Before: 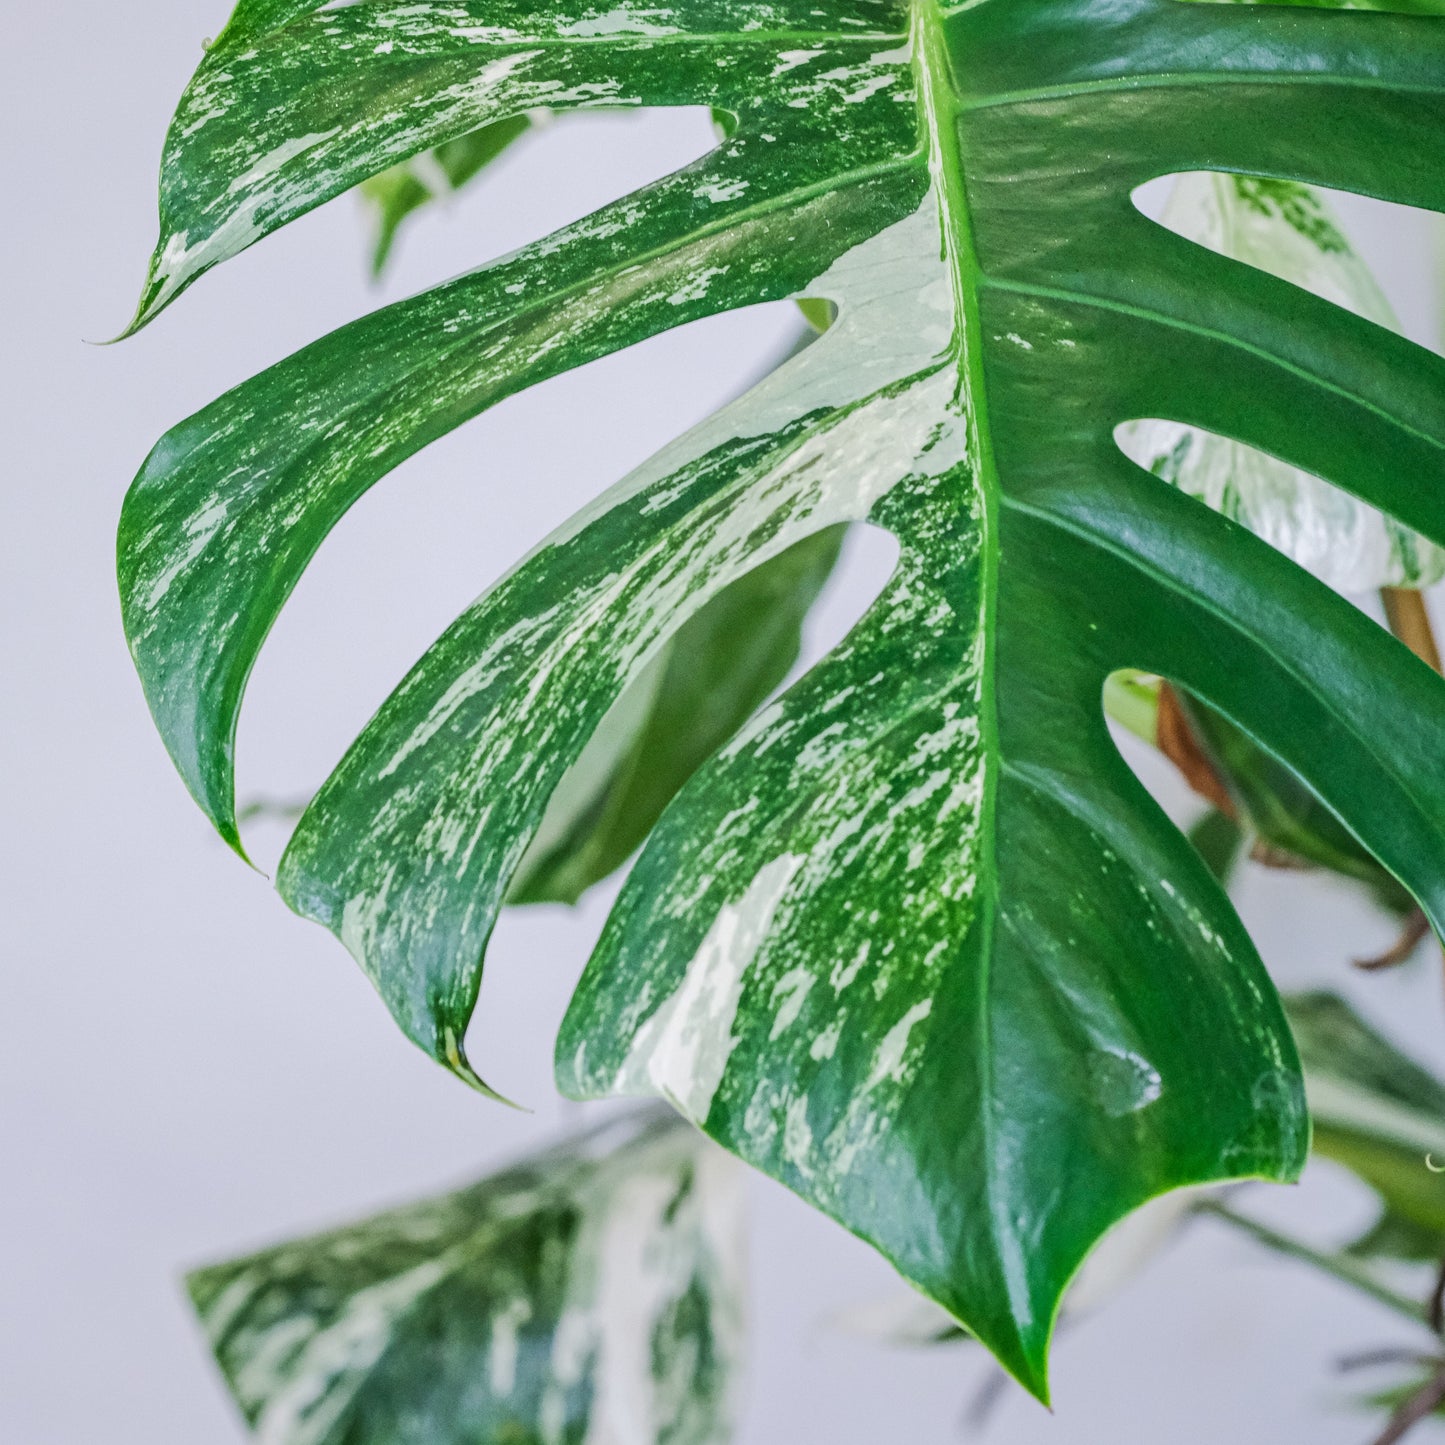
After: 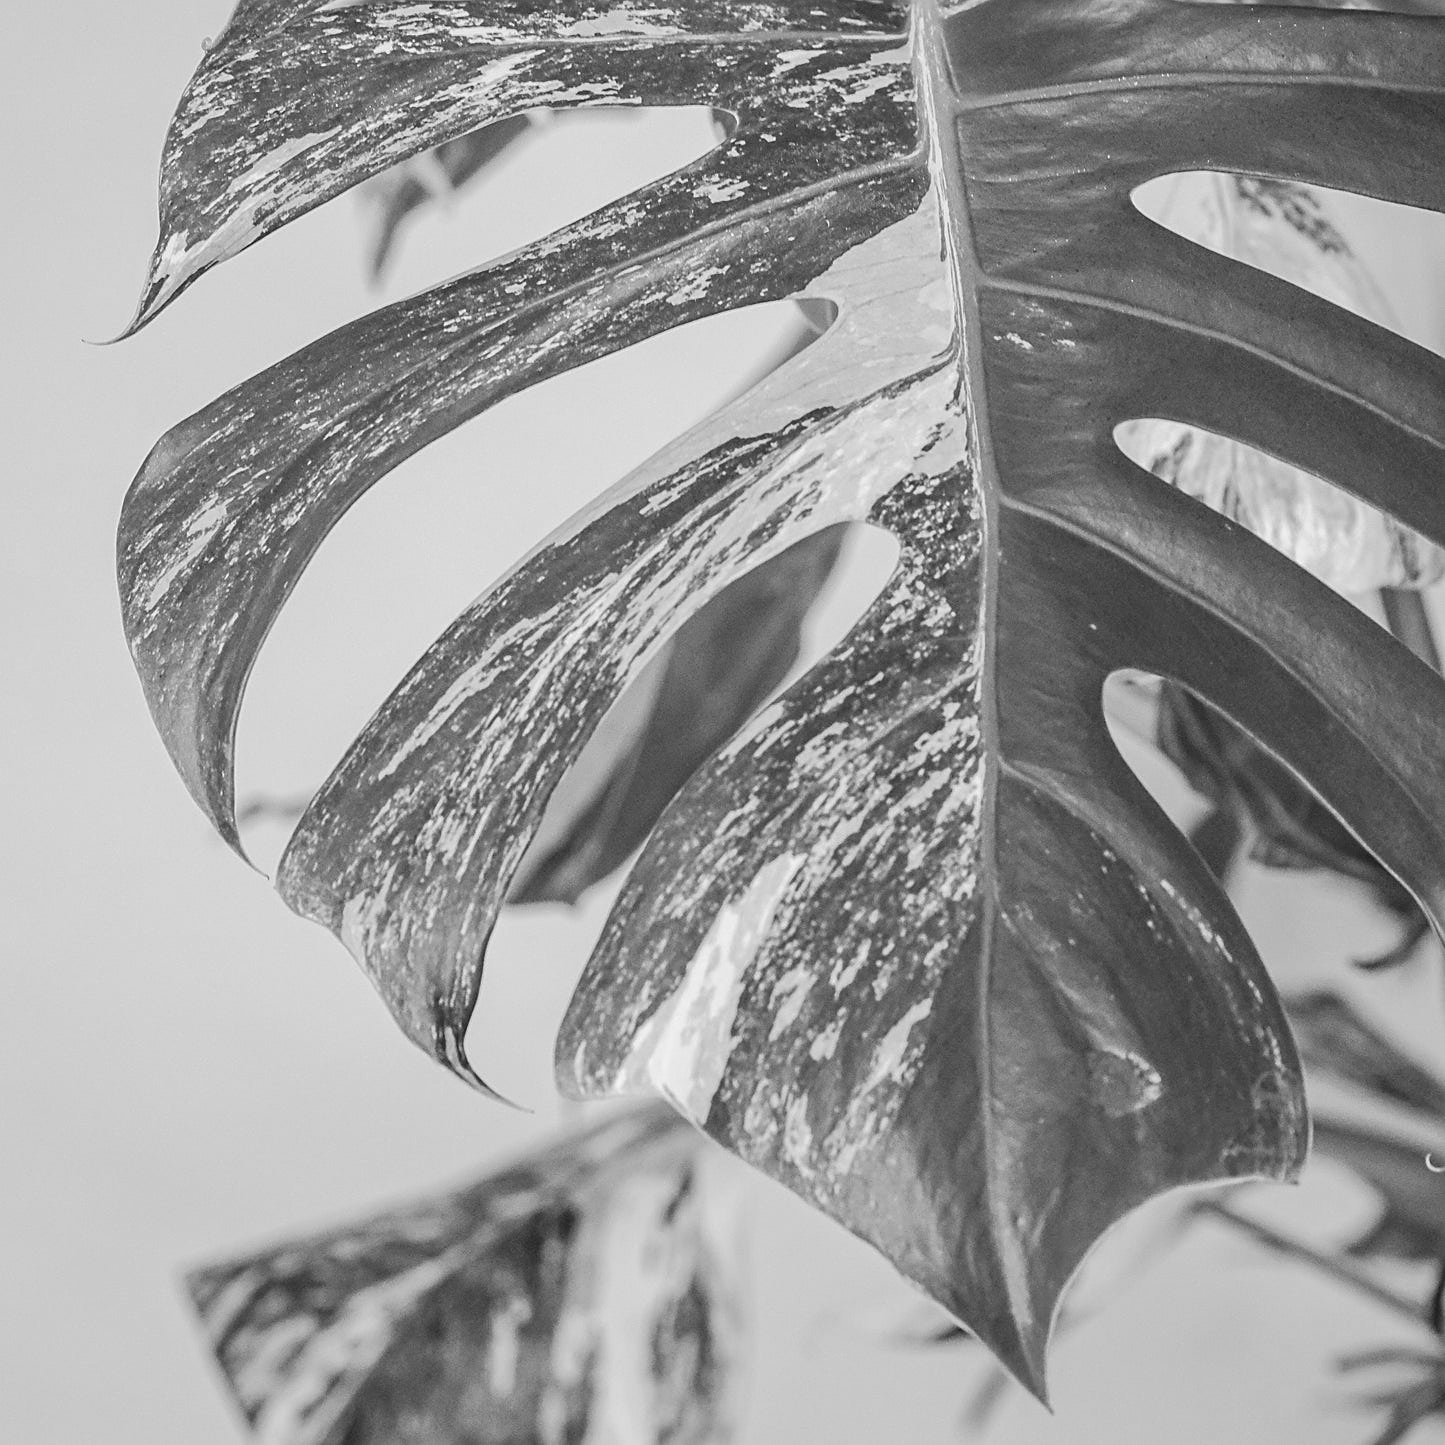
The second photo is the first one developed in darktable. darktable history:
monochrome: a 2.21, b -1.33, size 2.2
sharpen: on, module defaults
